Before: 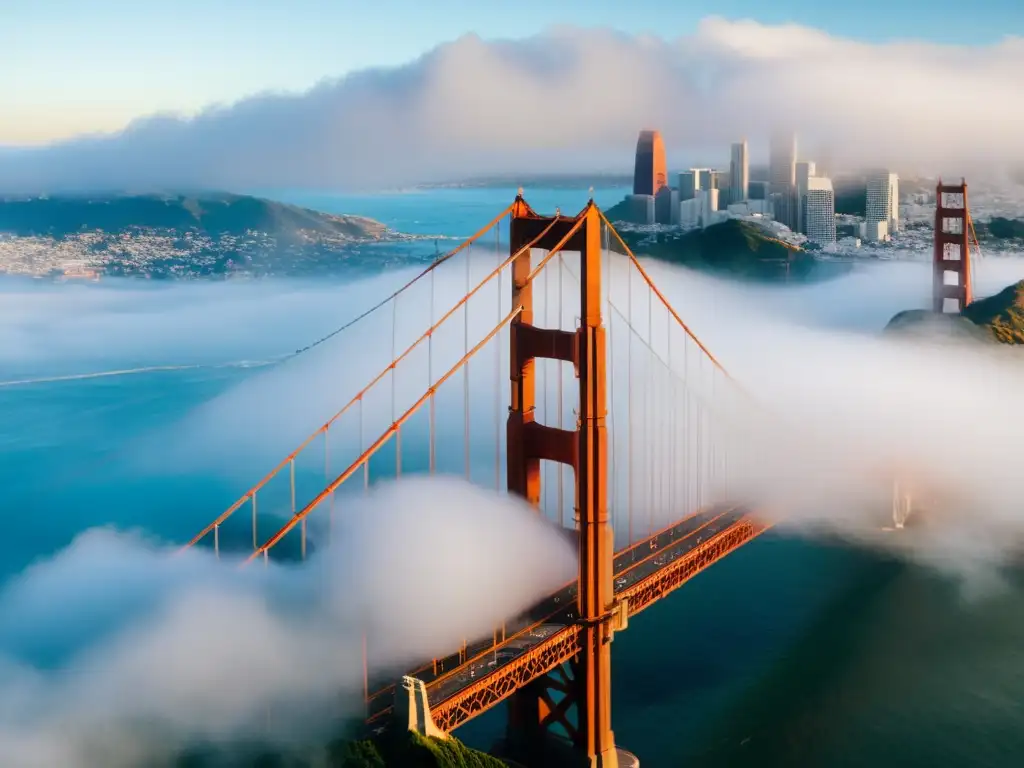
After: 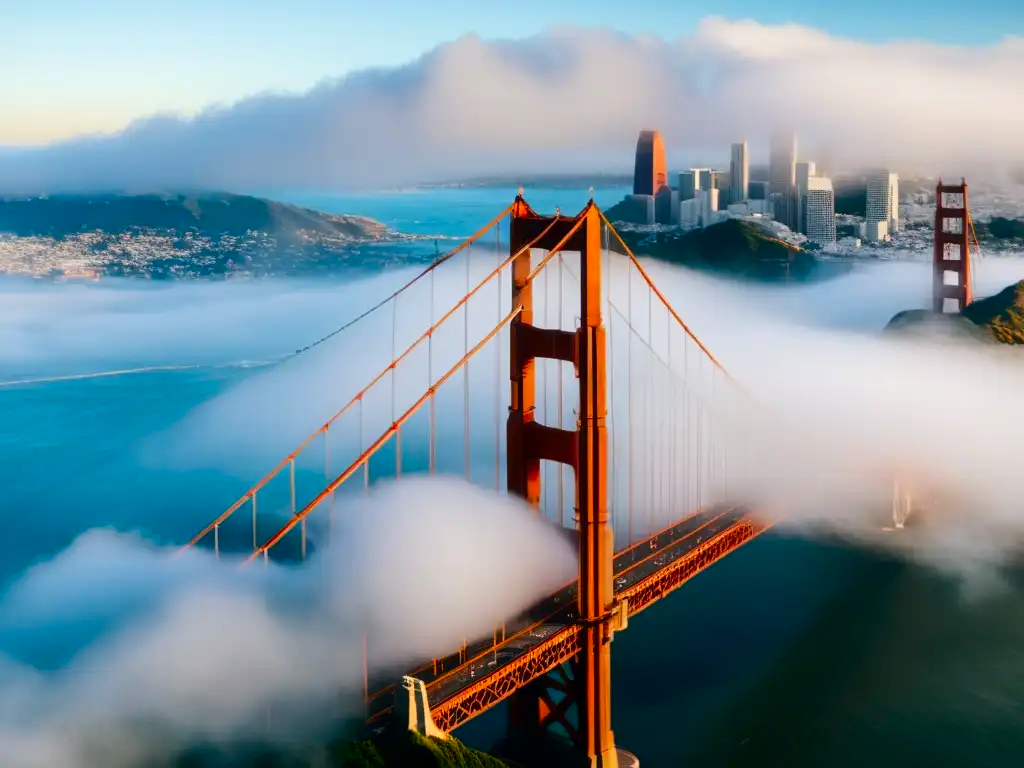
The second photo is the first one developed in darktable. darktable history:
contrast brightness saturation: contrast 0.132, brightness -0.062, saturation 0.156
